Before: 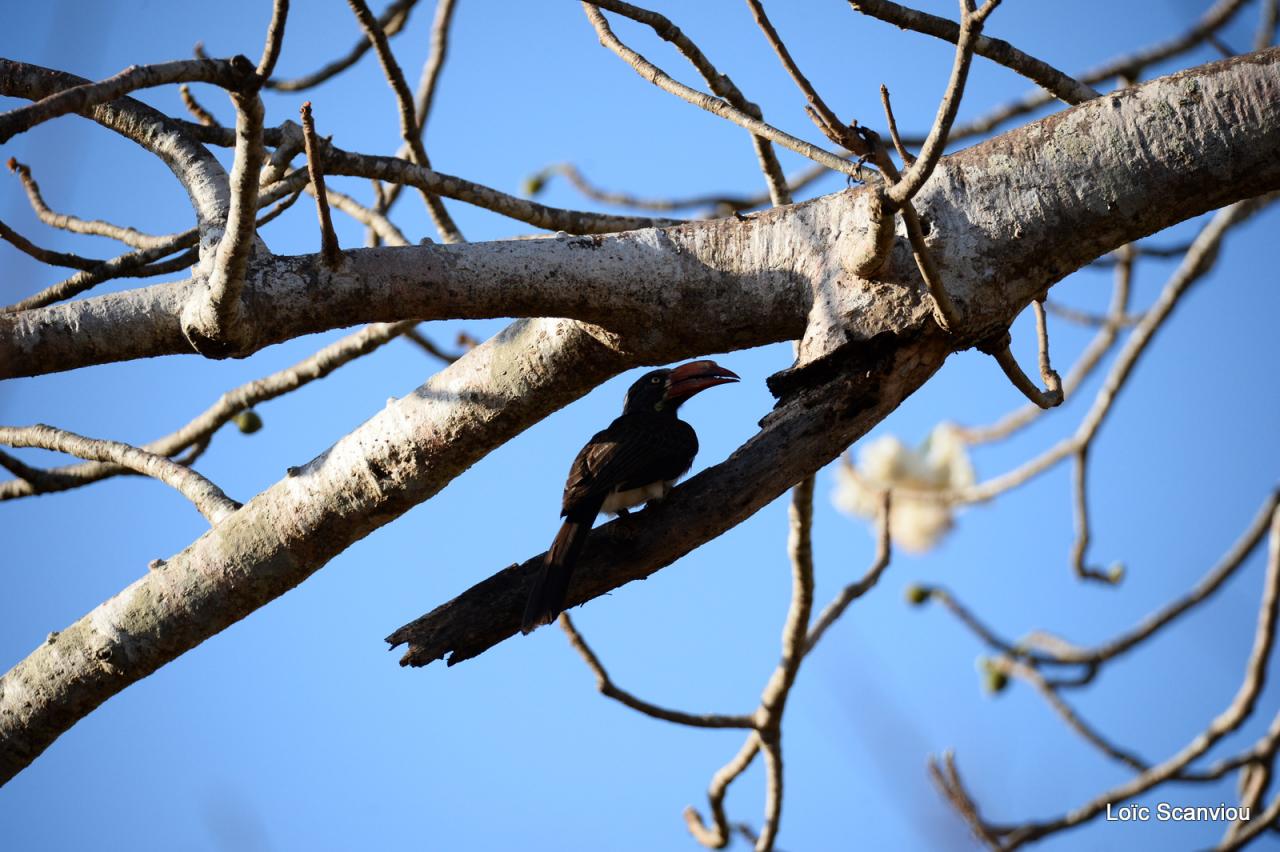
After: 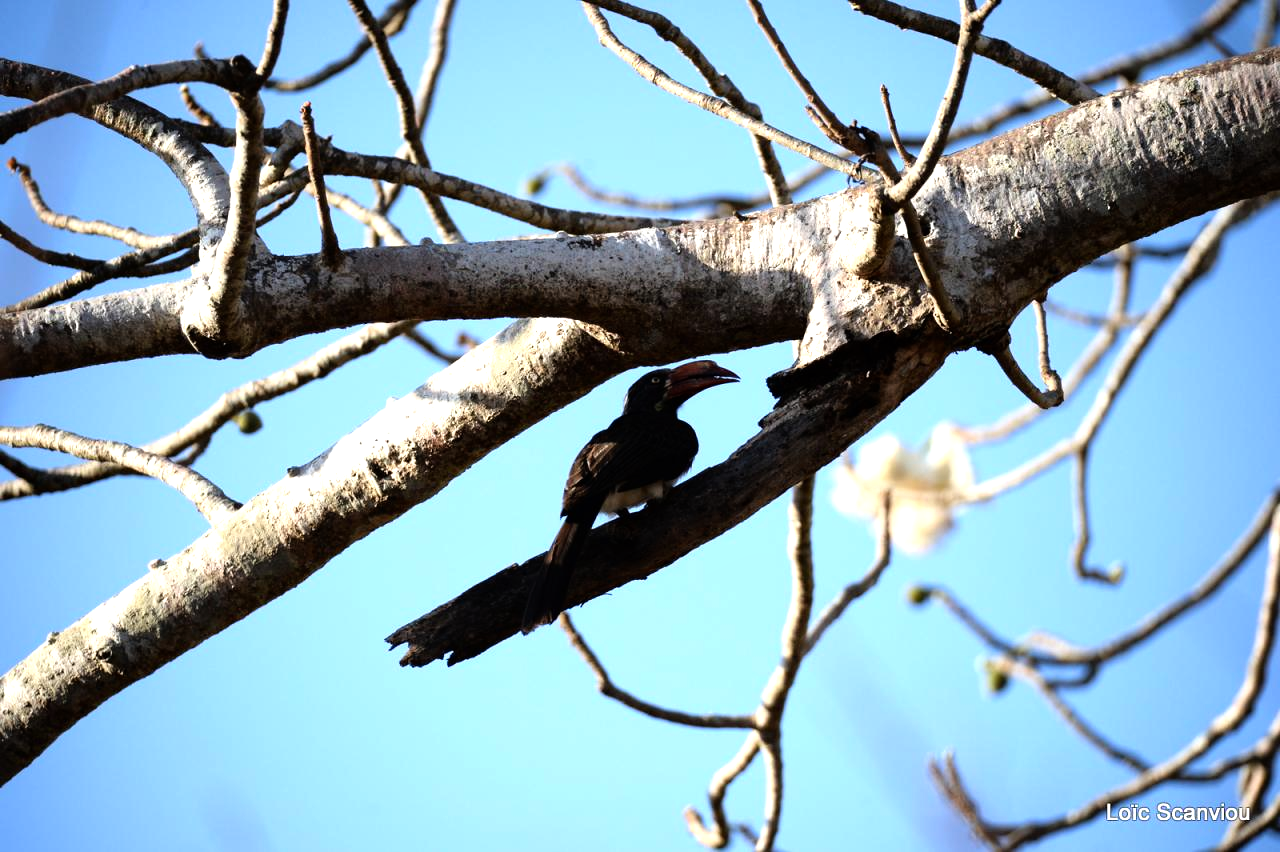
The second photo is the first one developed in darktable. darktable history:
tone equalizer: -8 EV -0.767 EV, -7 EV -0.714 EV, -6 EV -0.618 EV, -5 EV -0.4 EV, -3 EV 0.392 EV, -2 EV 0.6 EV, -1 EV 0.675 EV, +0 EV 0.74 EV
